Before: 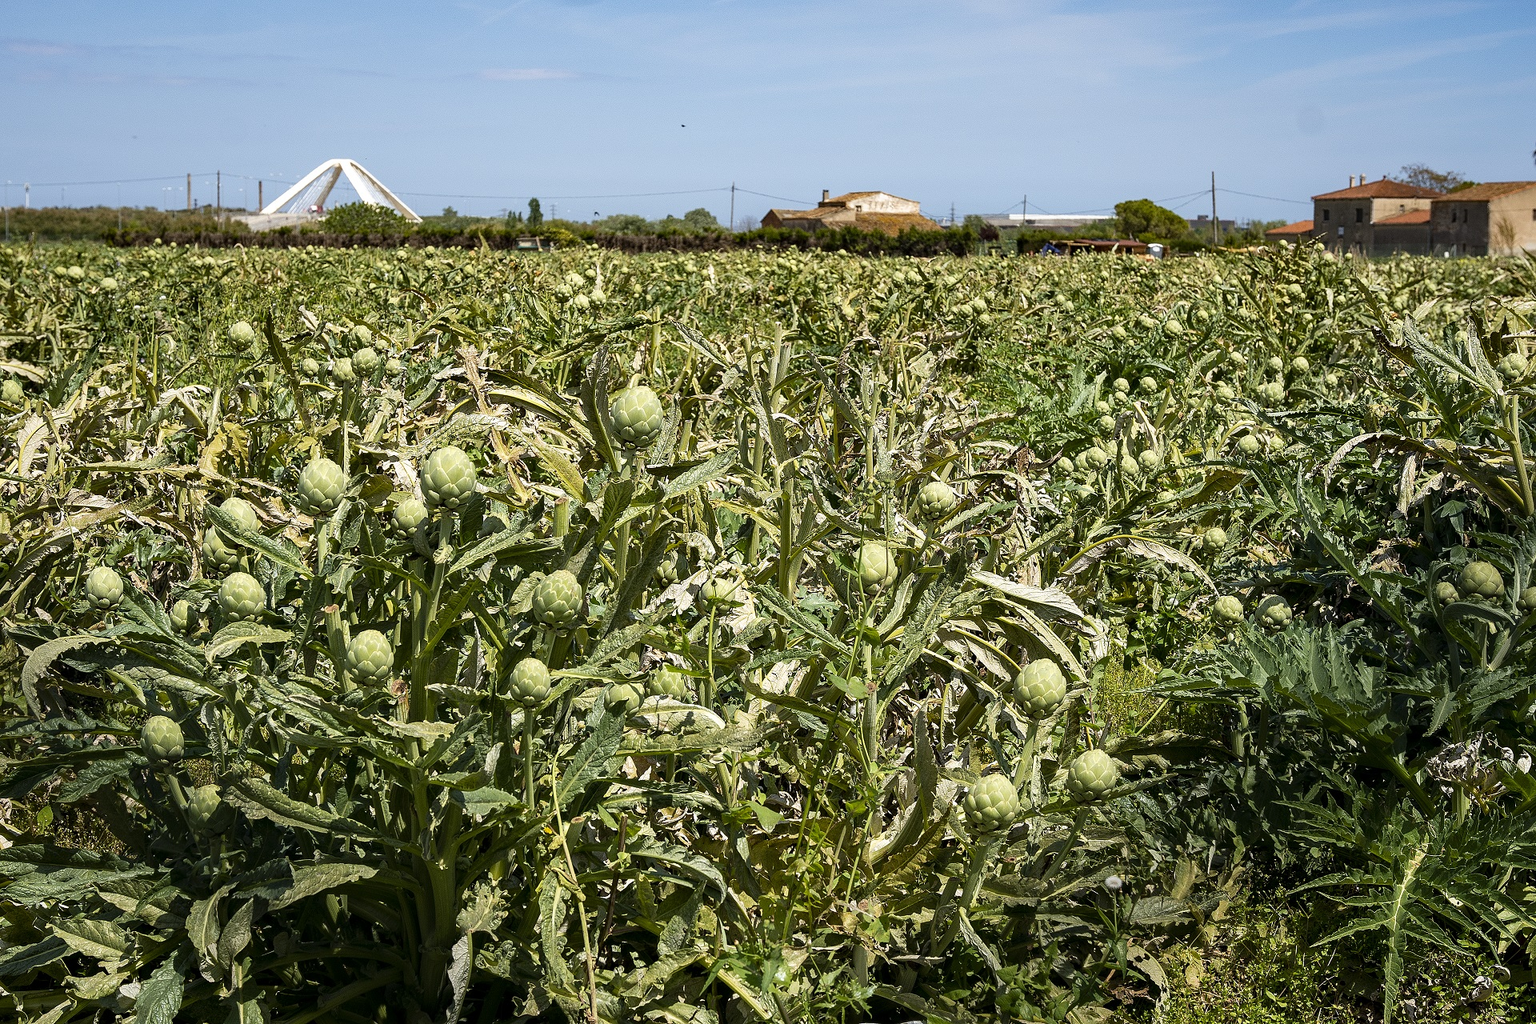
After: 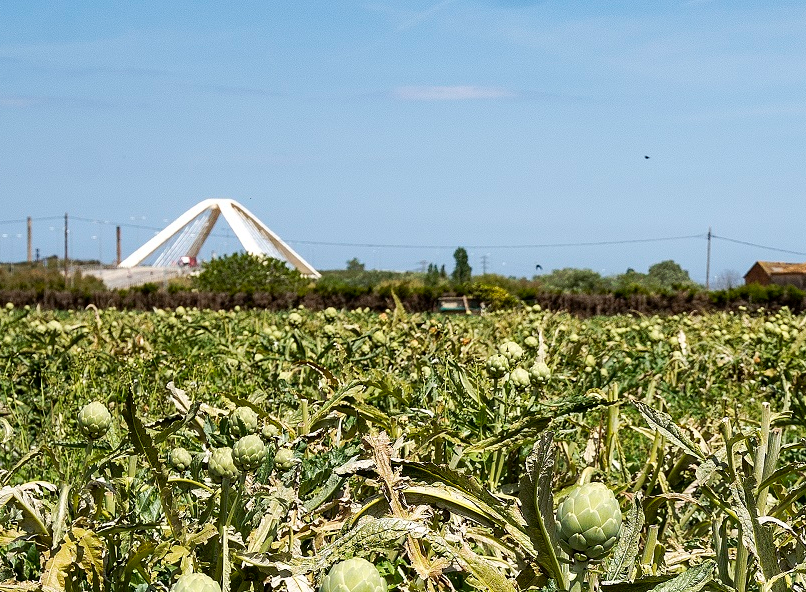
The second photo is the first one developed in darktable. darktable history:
crop and rotate: left 10.817%, top 0.062%, right 47.194%, bottom 53.626%
tone curve: curves: ch0 [(0, 0) (0.003, 0.003) (0.011, 0.01) (0.025, 0.023) (0.044, 0.042) (0.069, 0.065) (0.1, 0.094) (0.136, 0.128) (0.177, 0.167) (0.224, 0.211) (0.277, 0.261) (0.335, 0.315) (0.399, 0.375) (0.468, 0.441) (0.543, 0.543) (0.623, 0.623) (0.709, 0.709) (0.801, 0.801) (0.898, 0.898) (1, 1)], preserve colors none
